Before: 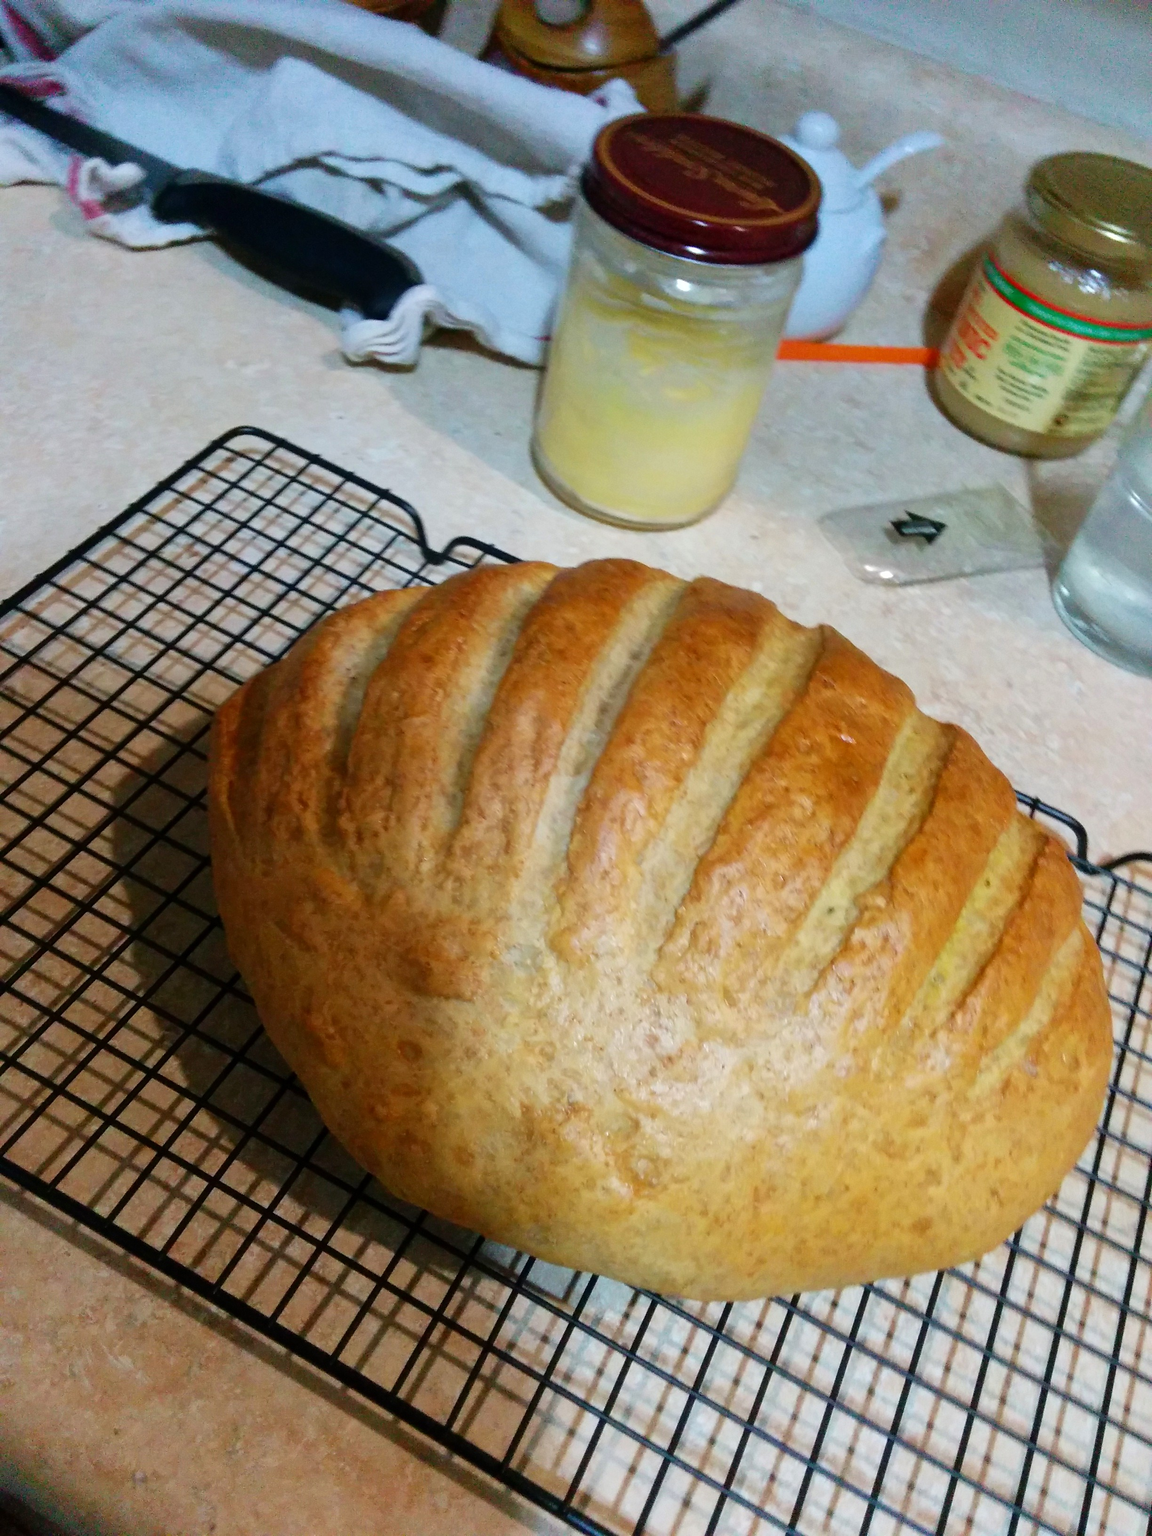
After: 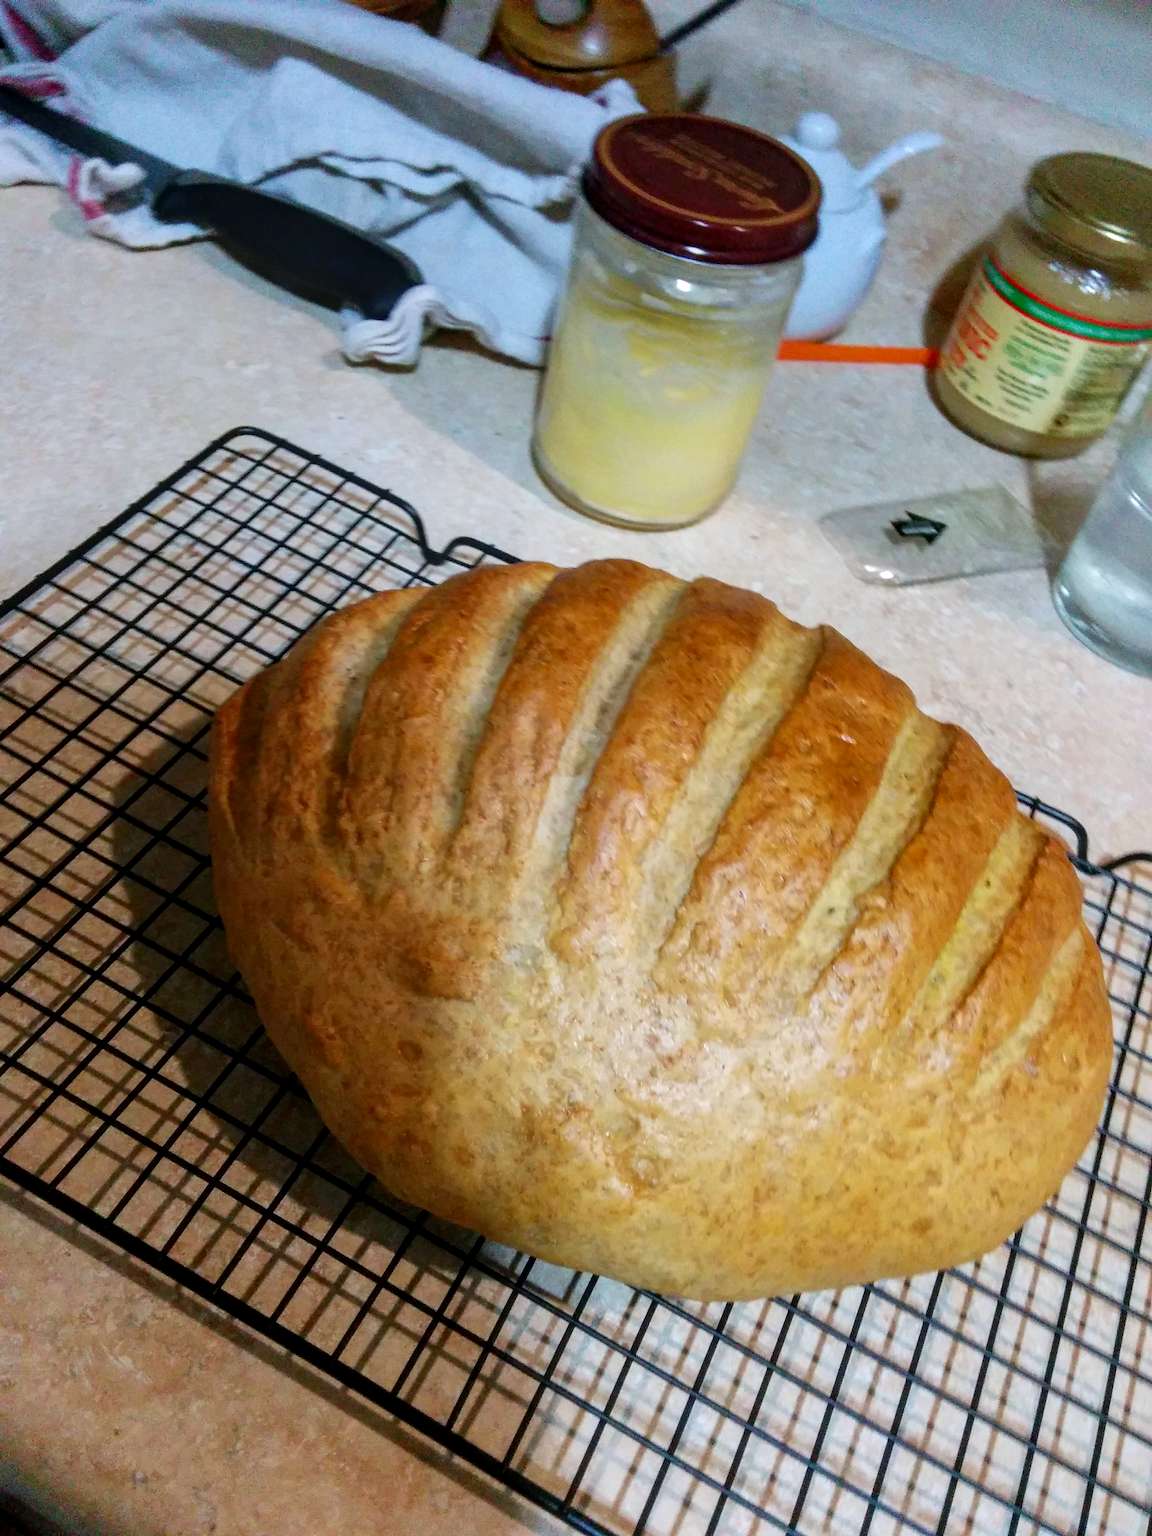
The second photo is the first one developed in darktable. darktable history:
local contrast: on, module defaults
white balance: red 1.004, blue 1.024
